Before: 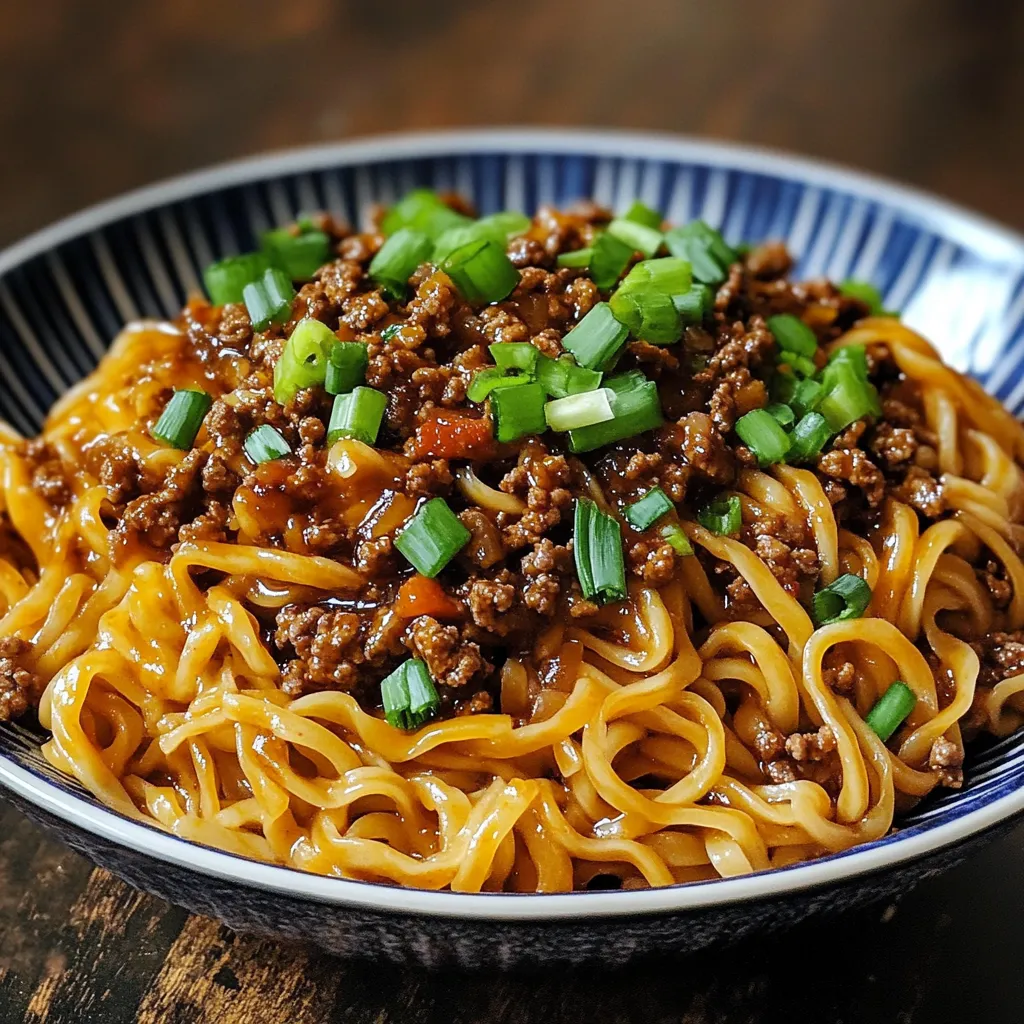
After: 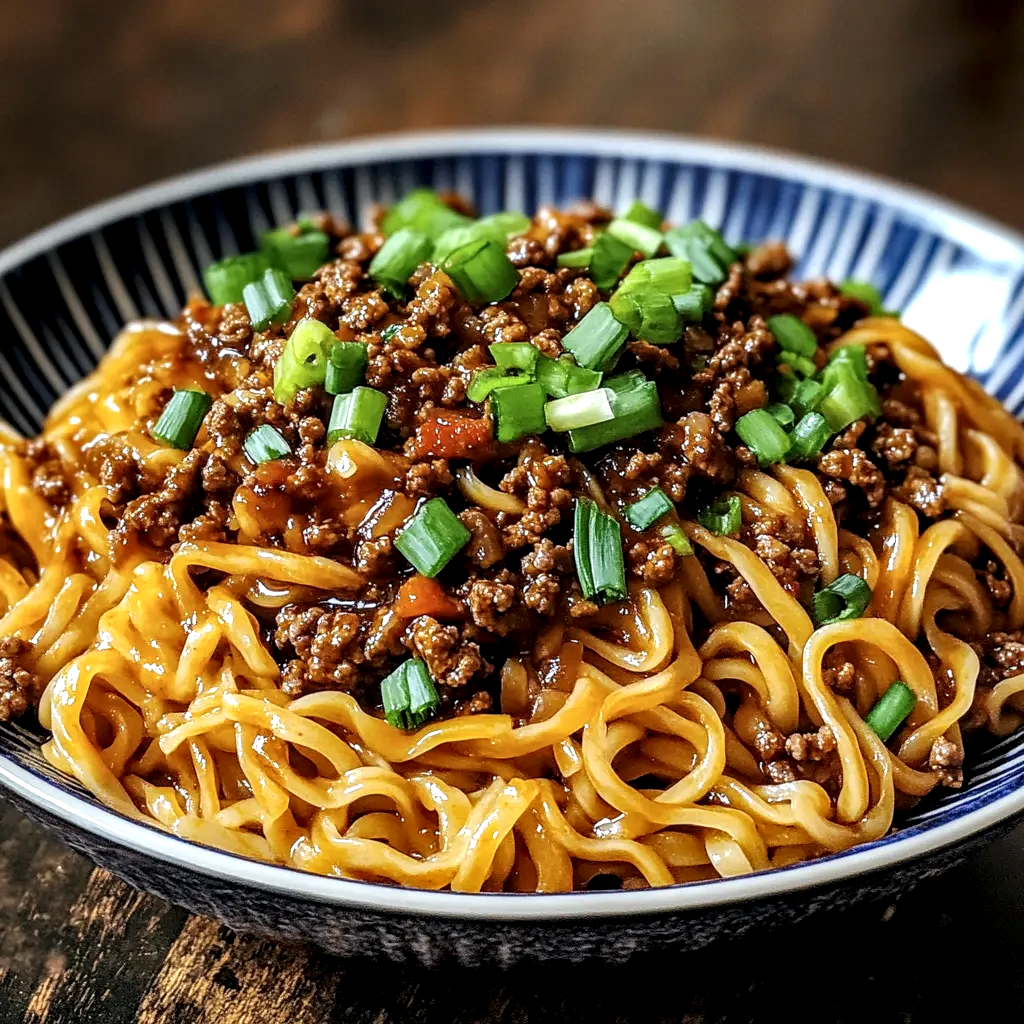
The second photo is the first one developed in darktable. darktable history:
local contrast: highlights 60%, shadows 60%, detail 160%
